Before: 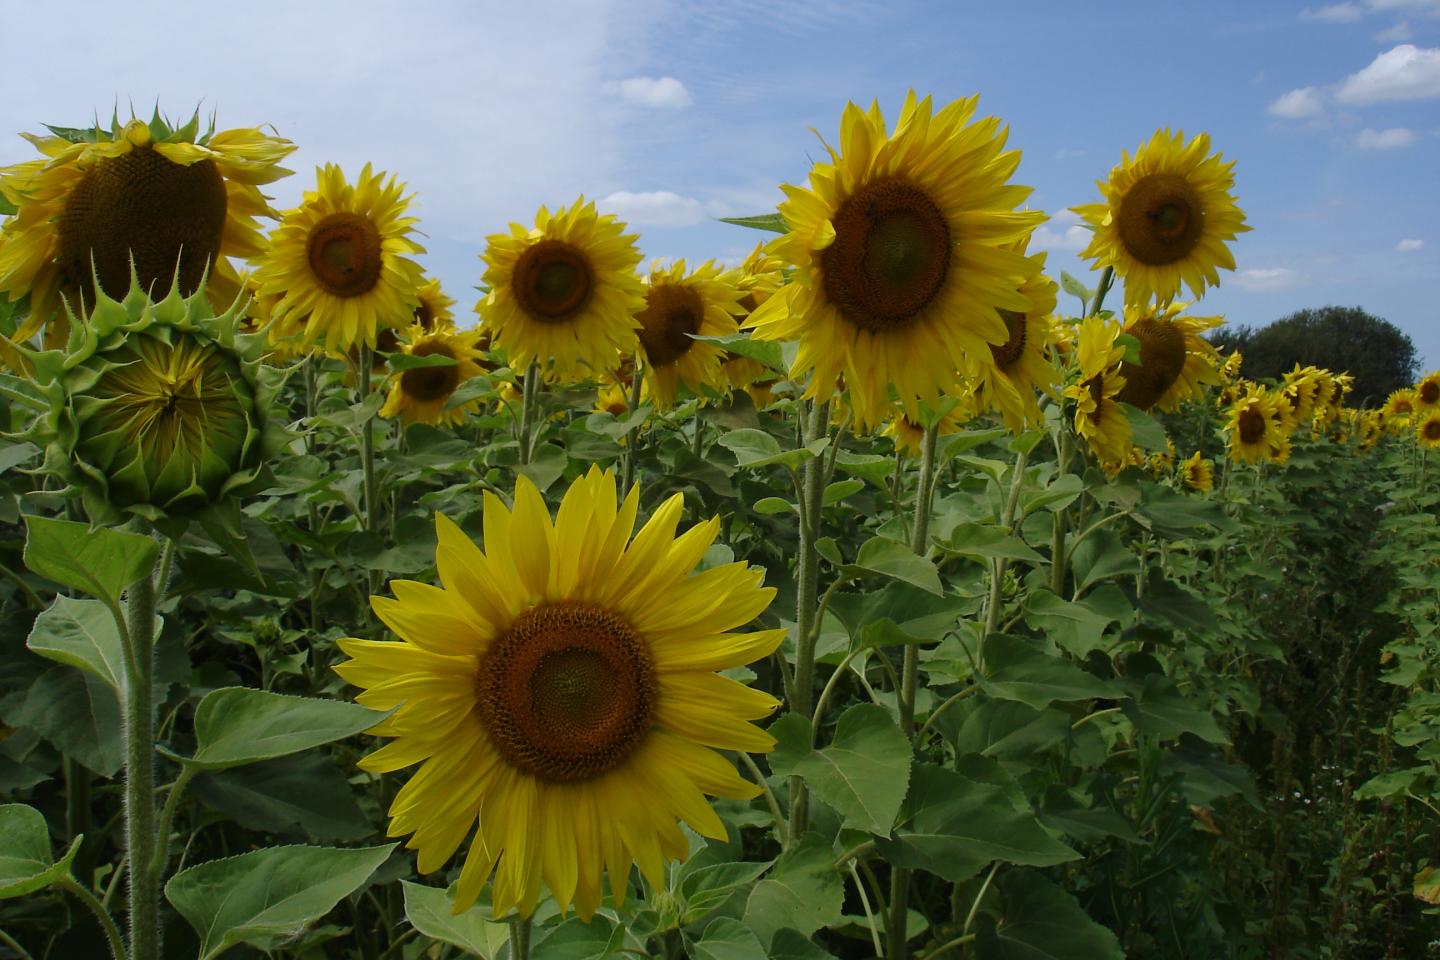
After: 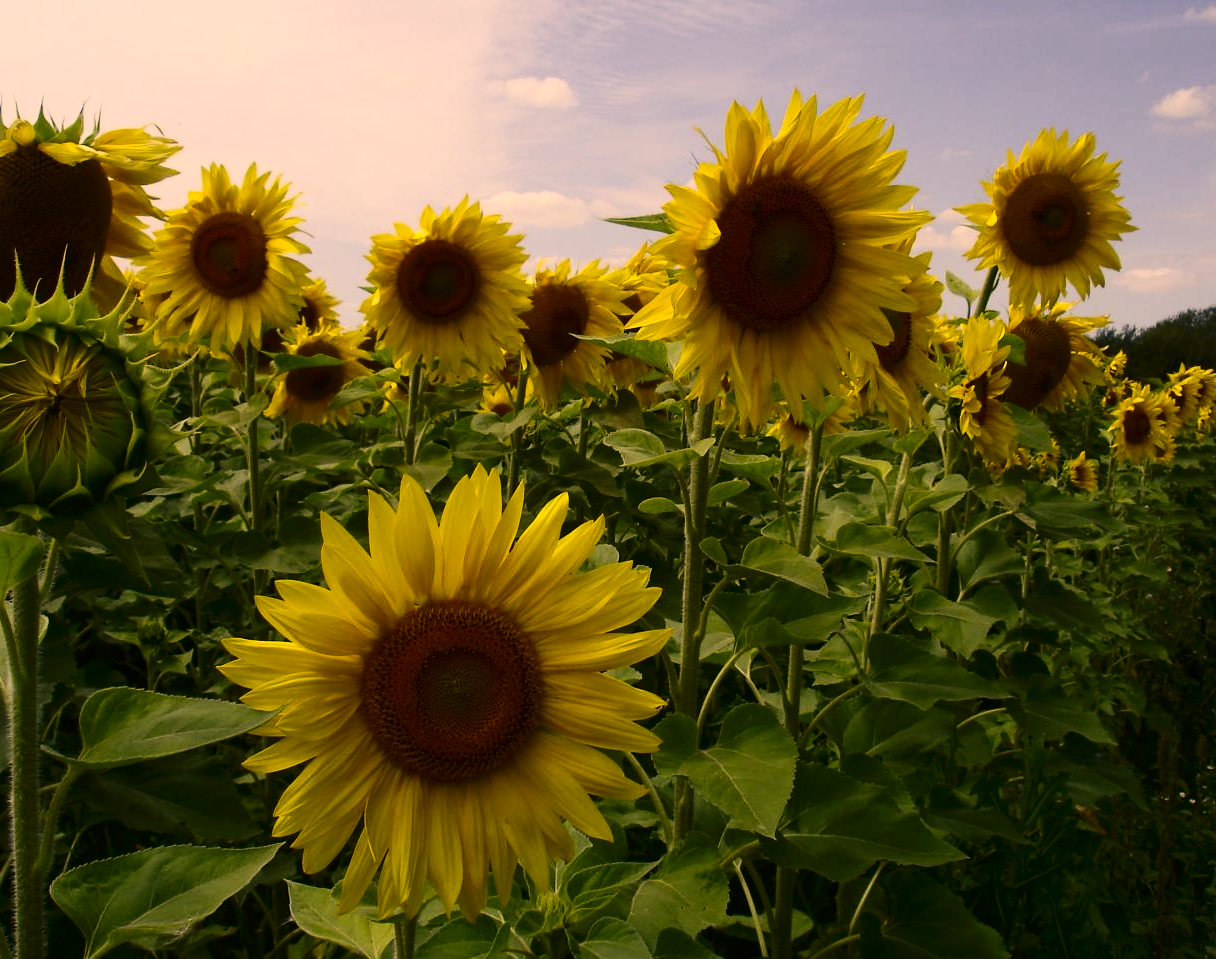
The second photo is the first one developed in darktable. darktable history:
color correction: highlights a* 14.96, highlights b* 31.52
contrast brightness saturation: contrast 0.284
crop: left 8.038%, right 7.48%
